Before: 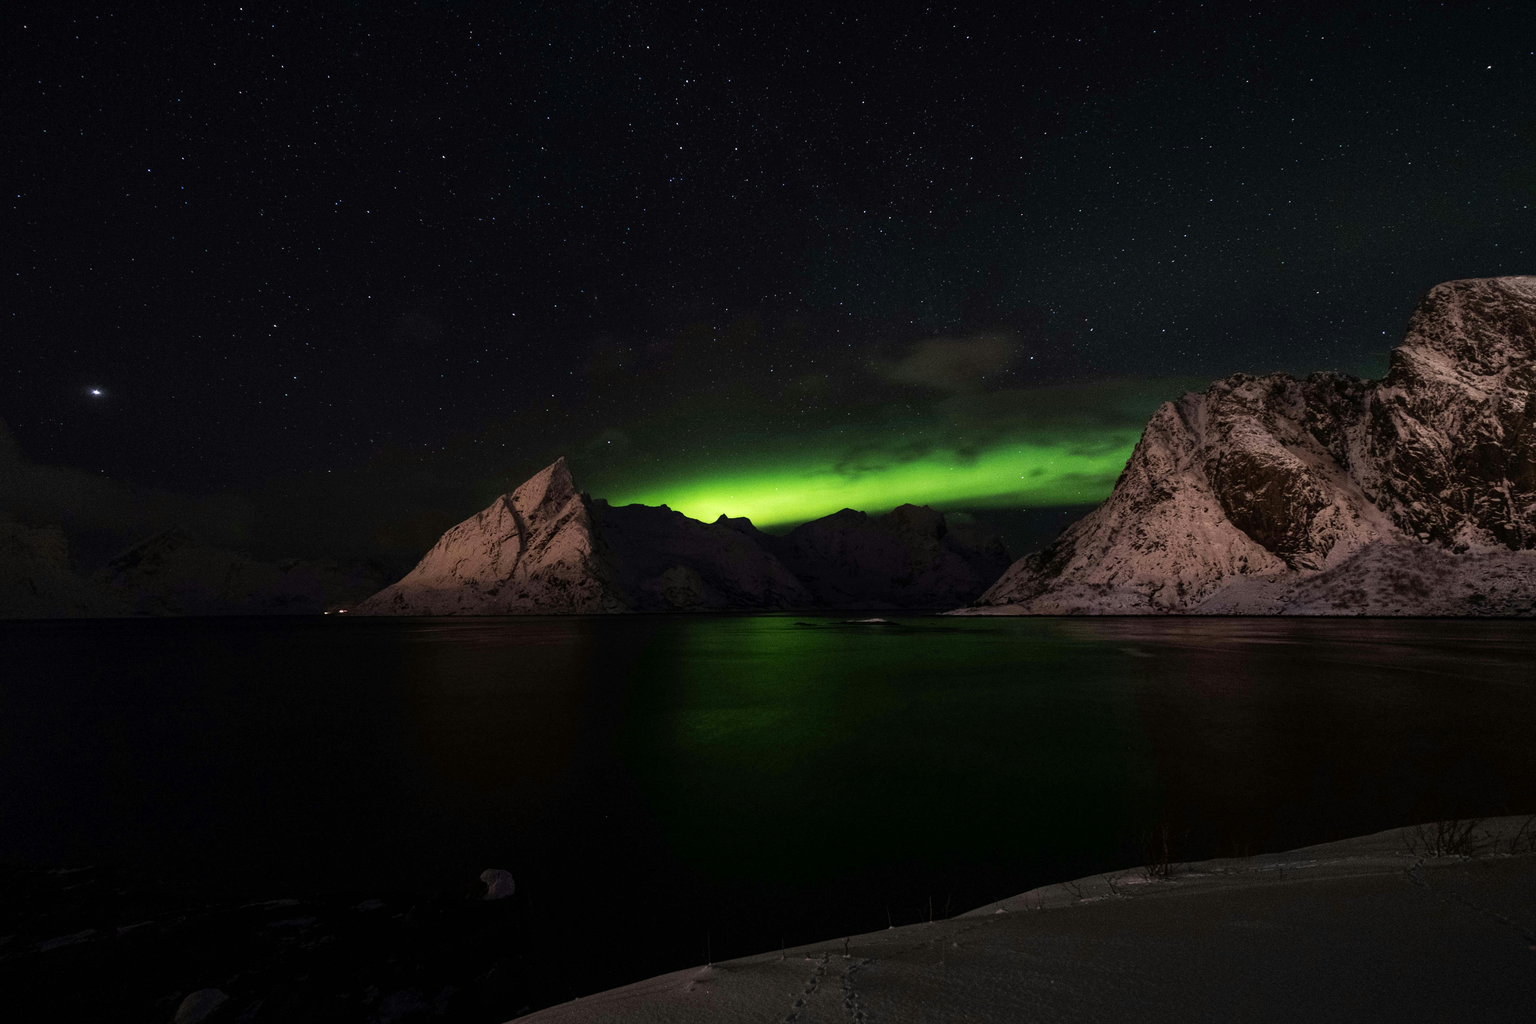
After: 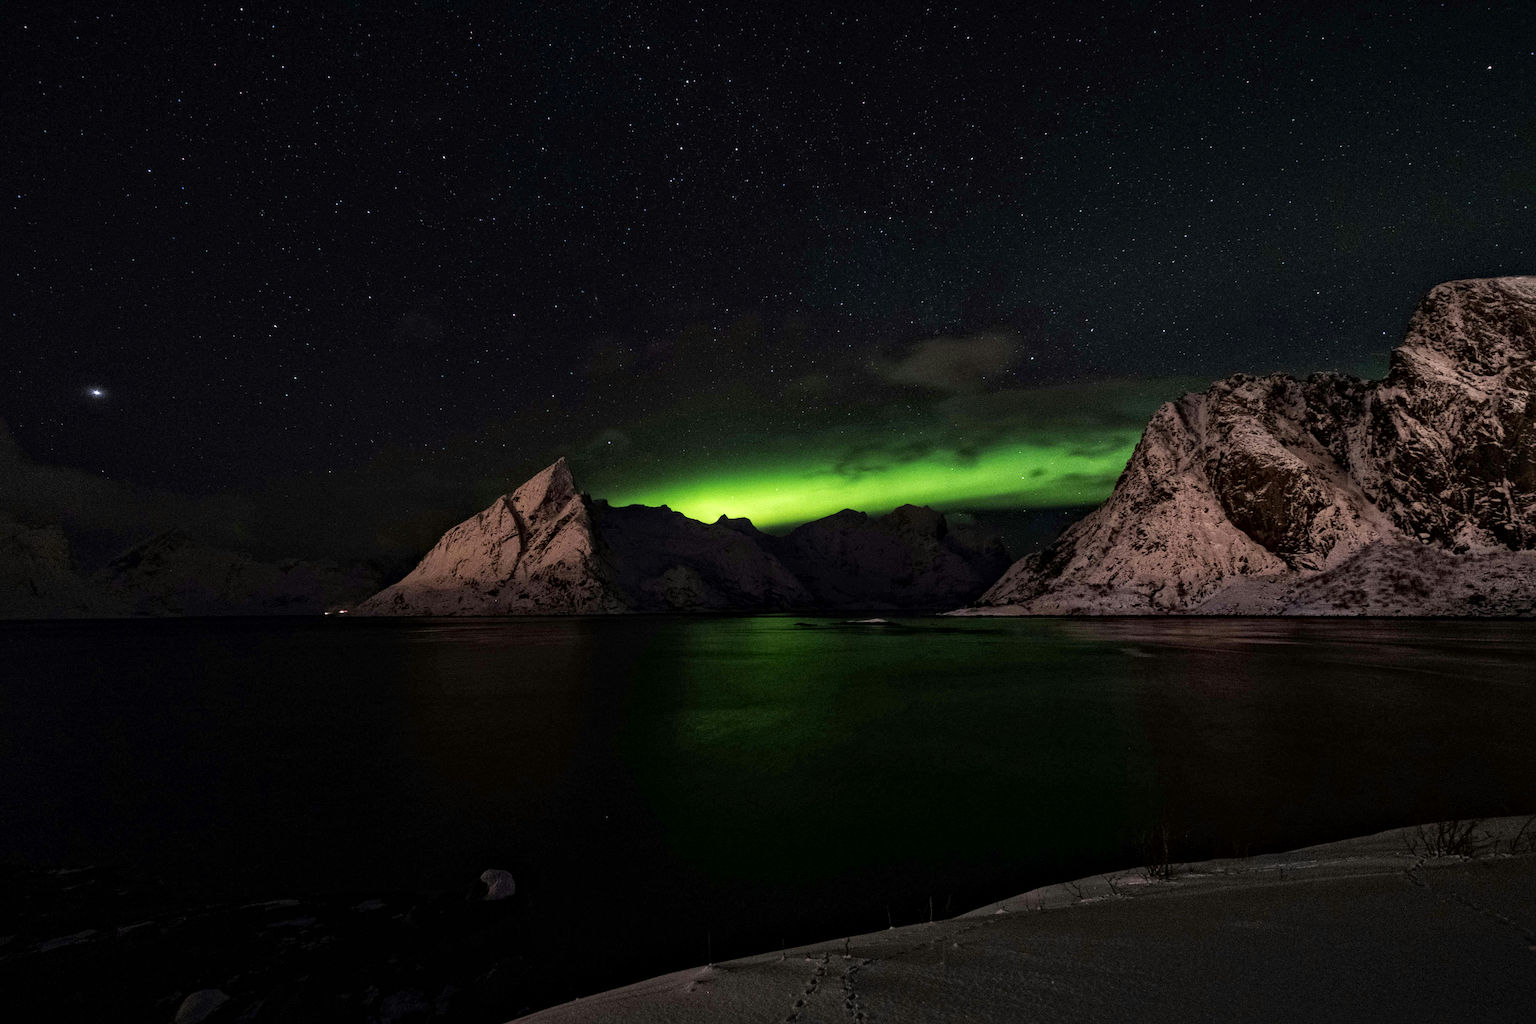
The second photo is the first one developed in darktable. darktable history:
local contrast: mode bilateral grid, contrast 21, coarseness 50, detail 150%, midtone range 0.2
